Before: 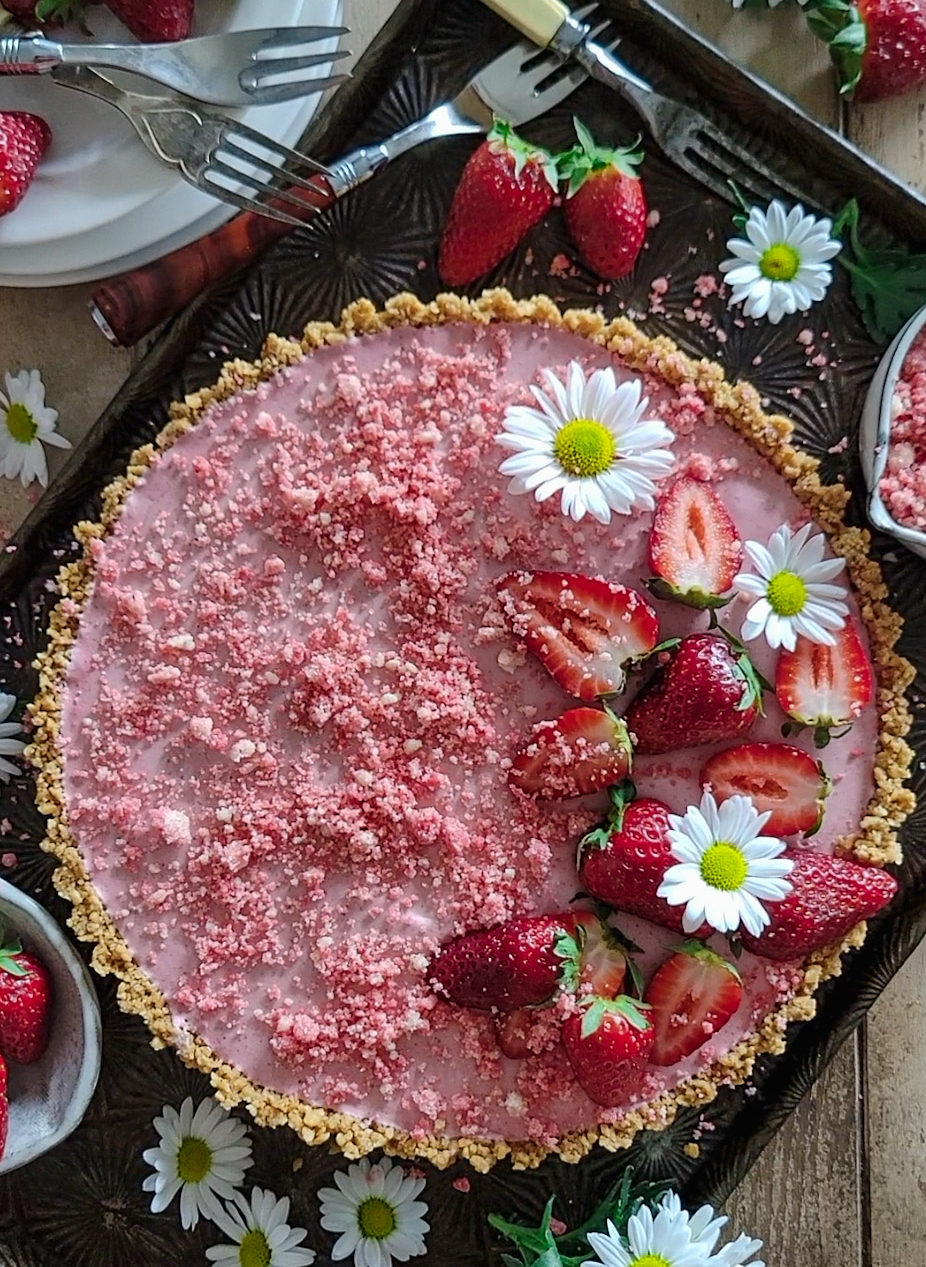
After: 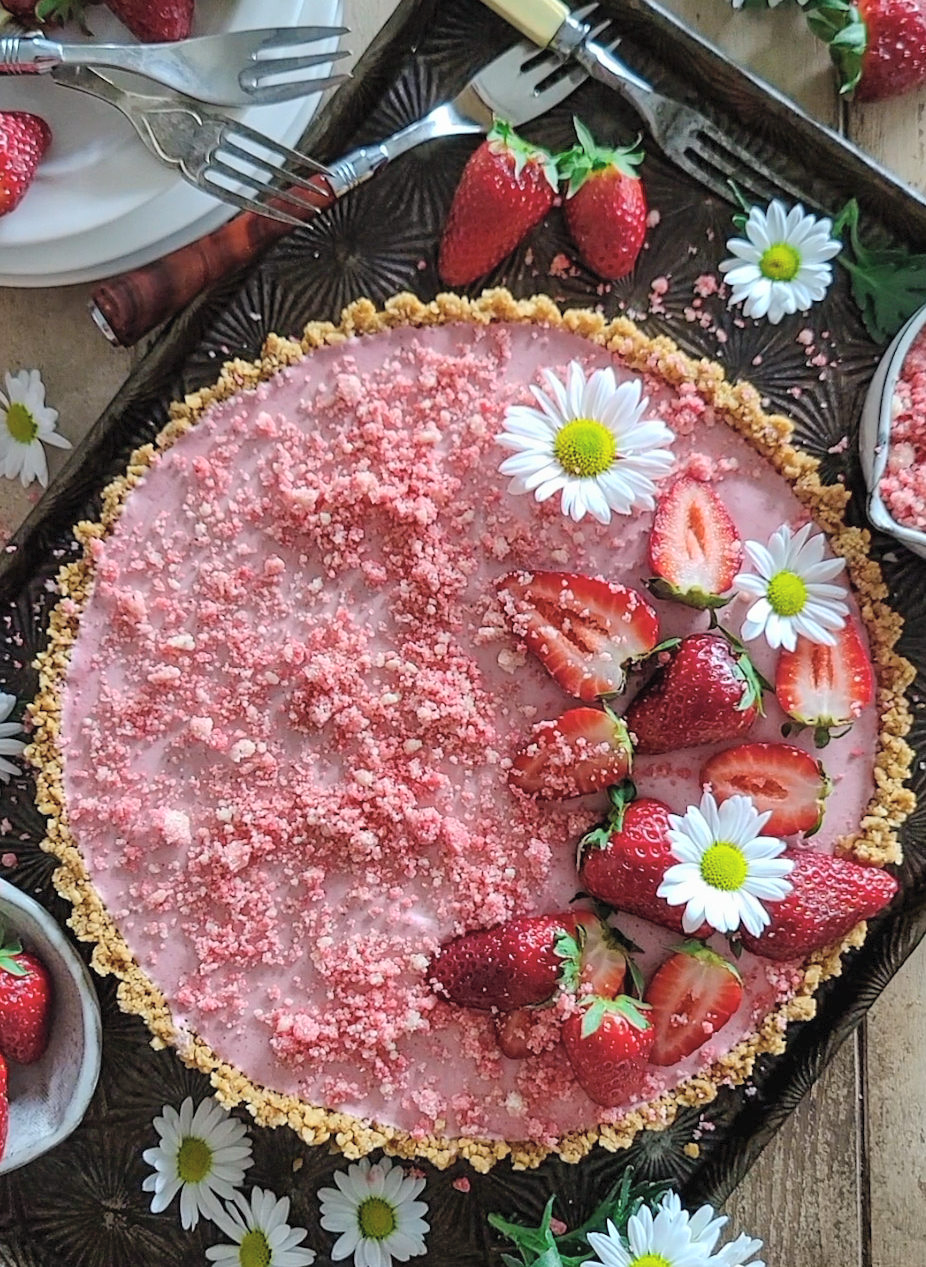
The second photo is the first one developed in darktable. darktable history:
contrast brightness saturation: brightness 0.15
tone equalizer: on, module defaults
